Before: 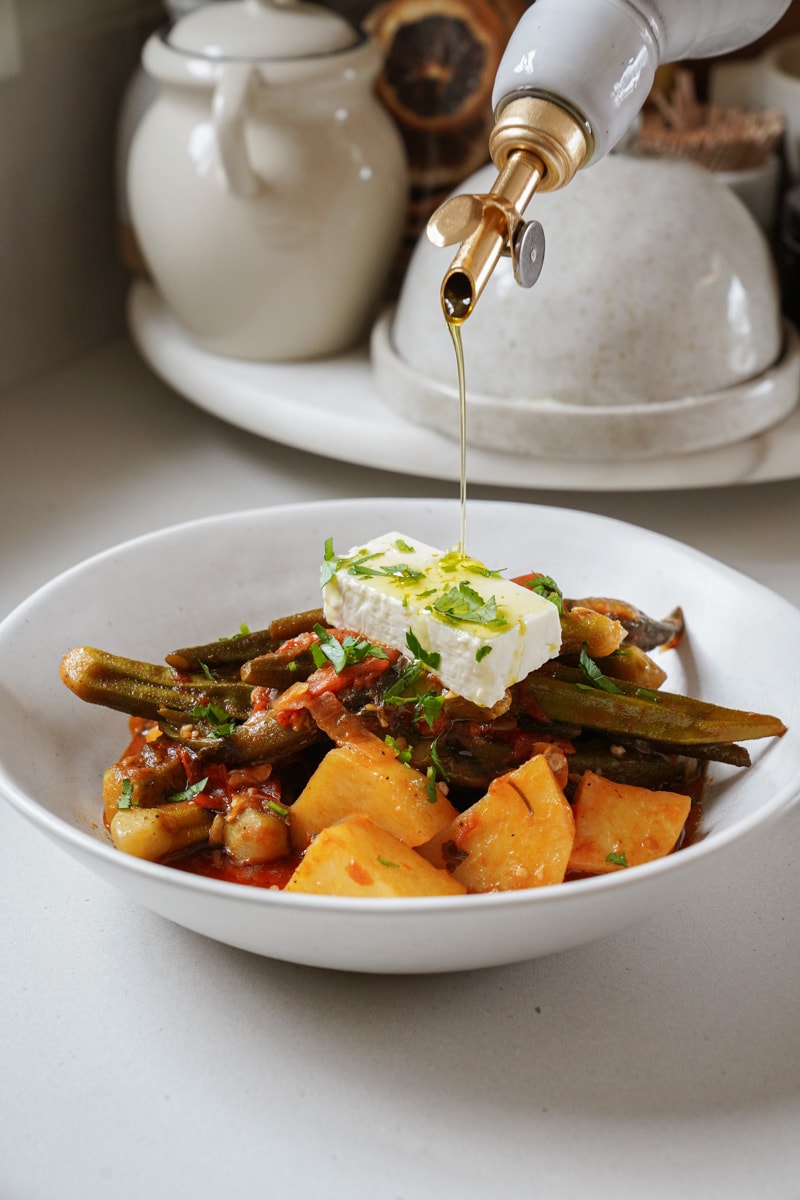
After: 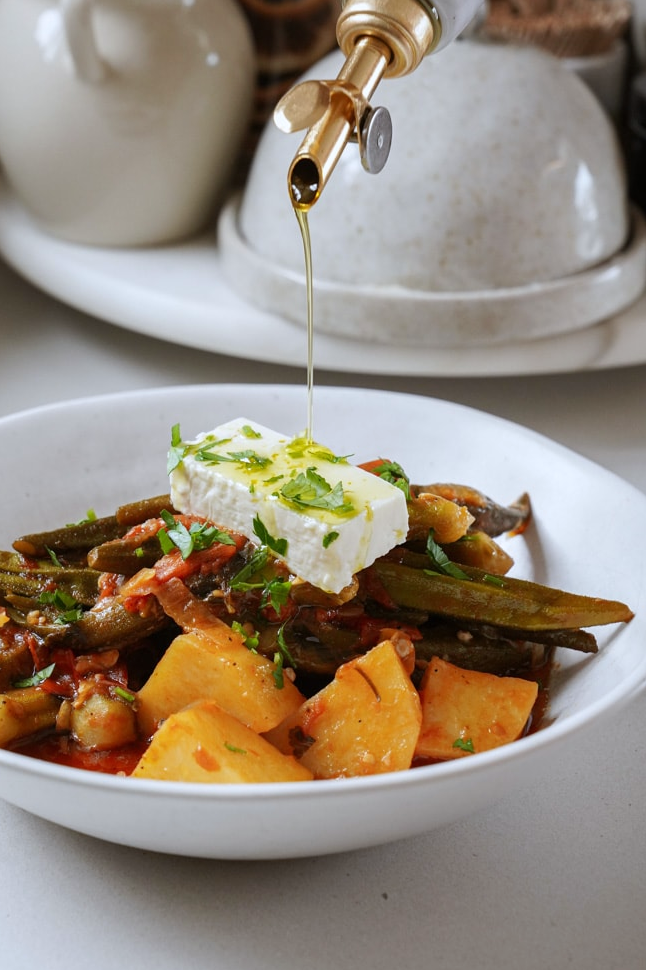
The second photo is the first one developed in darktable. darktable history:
white balance: red 0.974, blue 1.044
crop: left 19.159%, top 9.58%, bottom 9.58%
